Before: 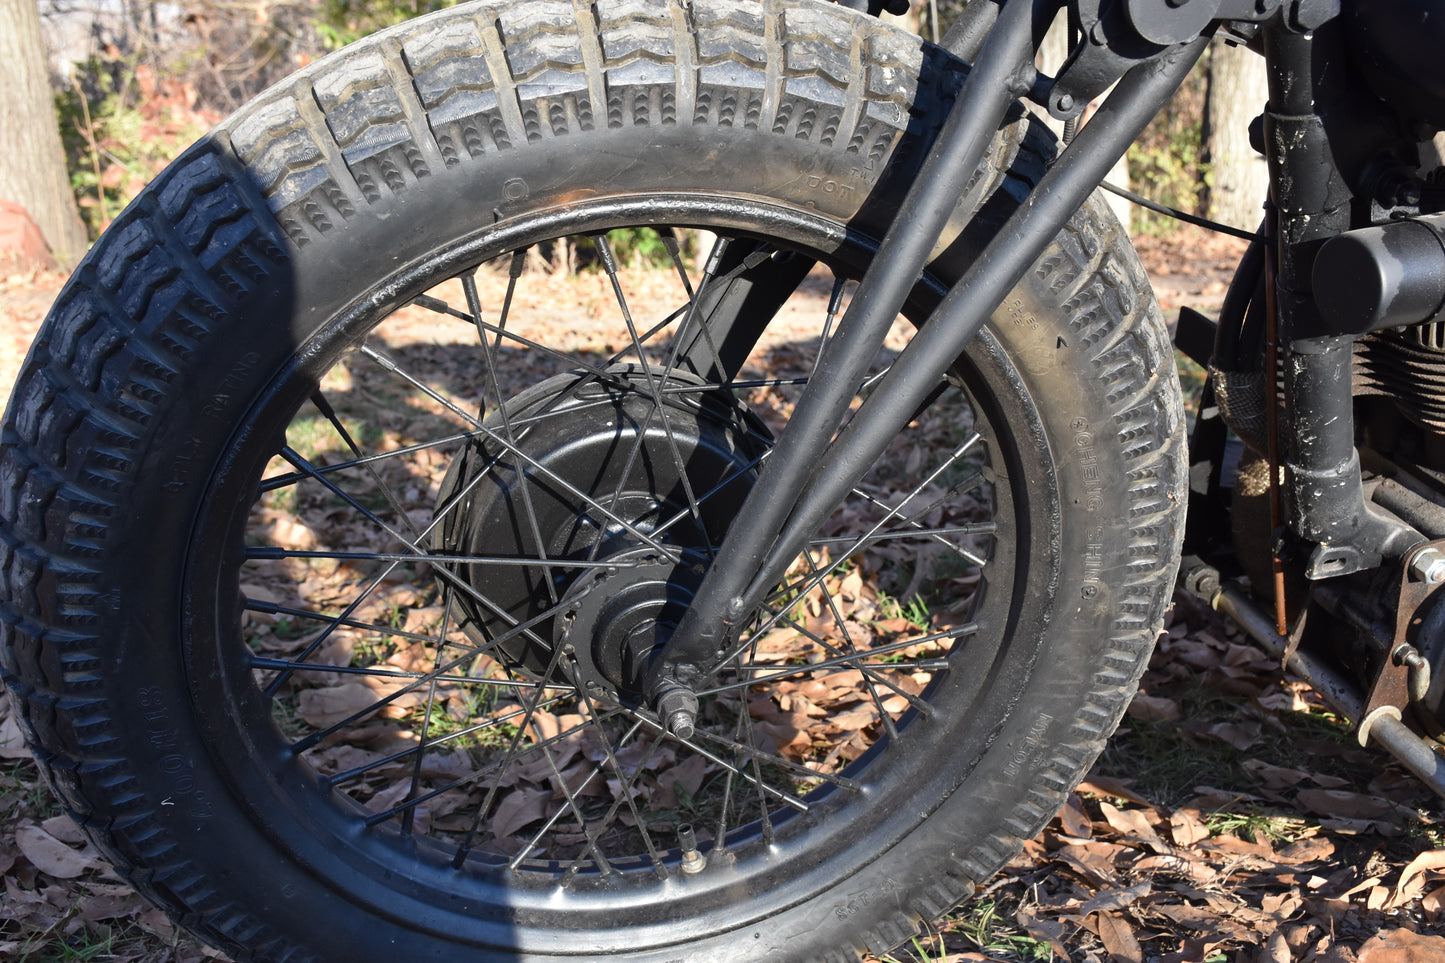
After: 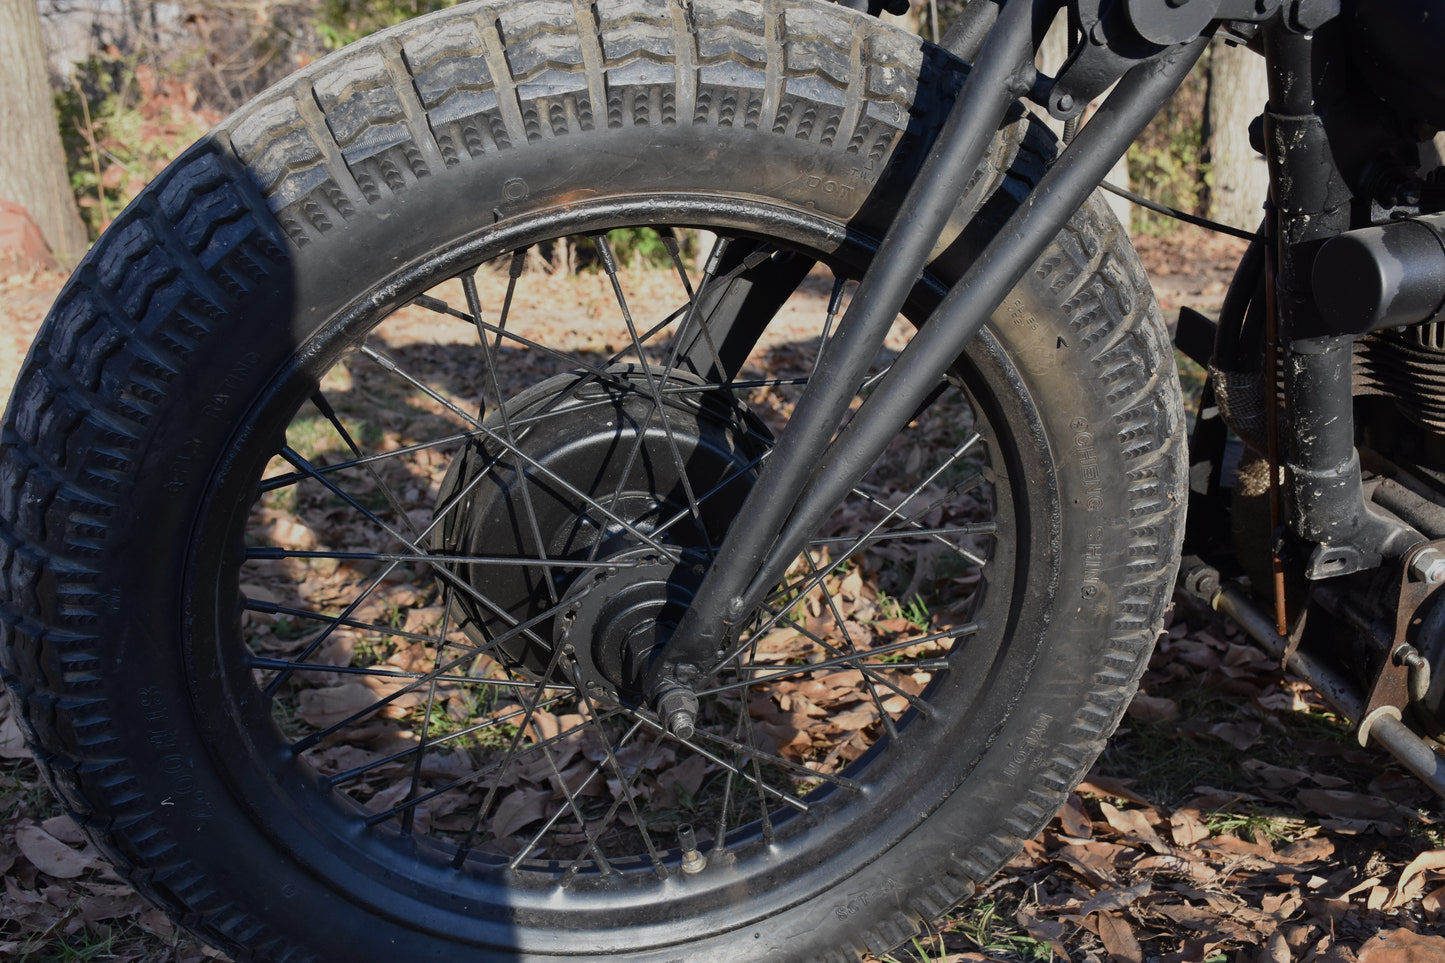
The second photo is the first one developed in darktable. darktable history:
exposure: black level correction 0, exposure -0.732 EV, compensate exposure bias true, compensate highlight preservation false
